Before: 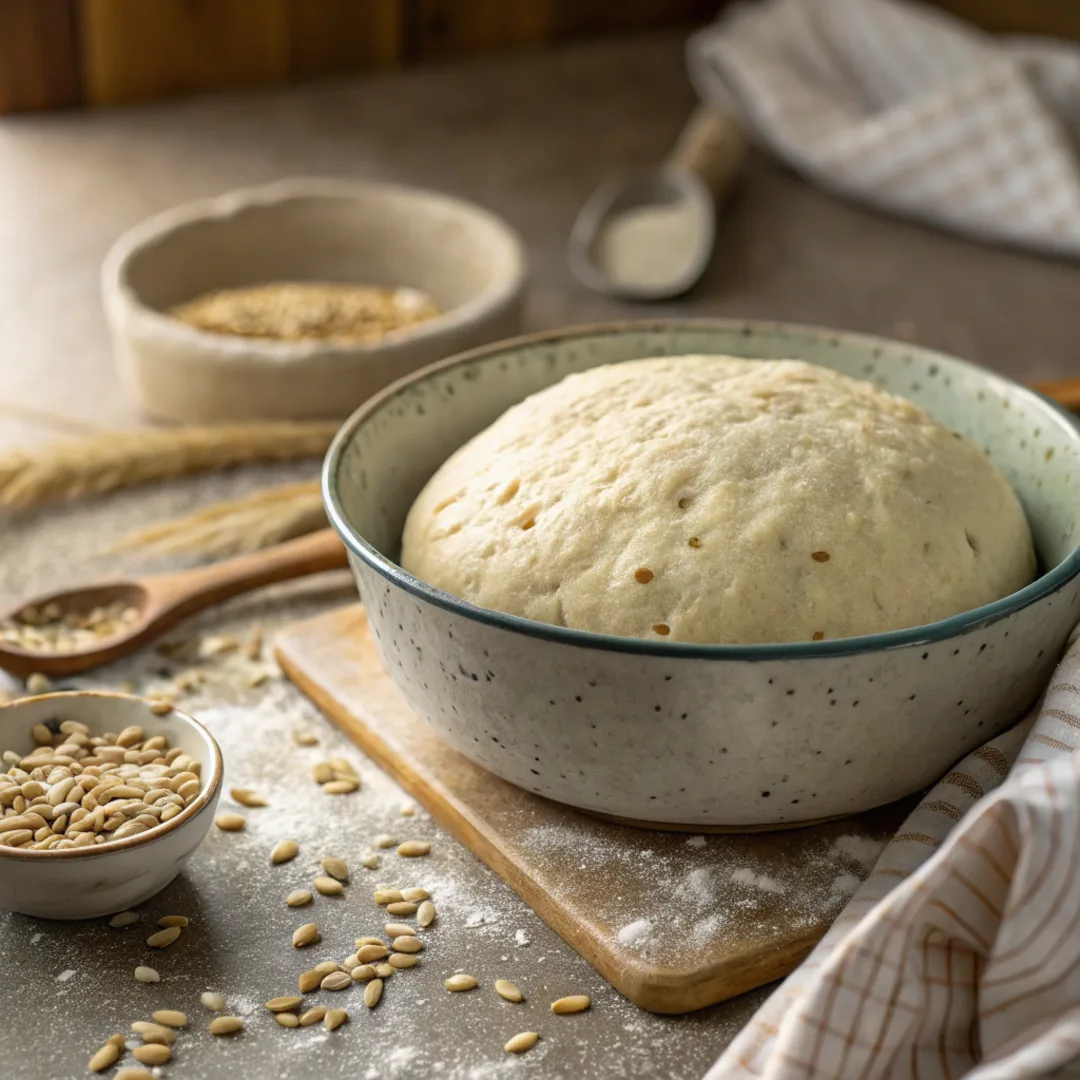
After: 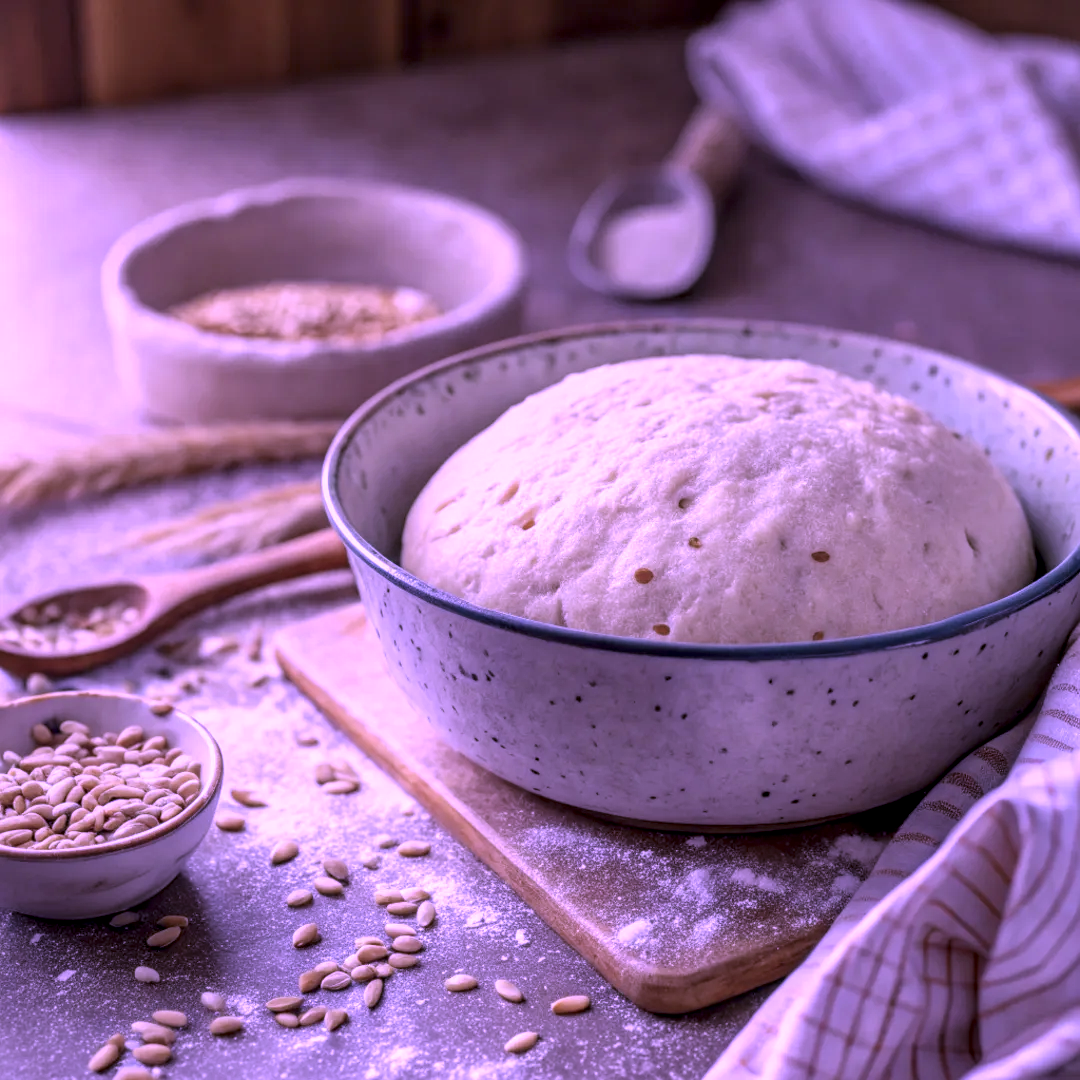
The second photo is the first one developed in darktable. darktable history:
color calibration: illuminant custom, x 0.379, y 0.481, temperature 4443.07 K
tone equalizer: on, module defaults
local contrast: detail 130%
